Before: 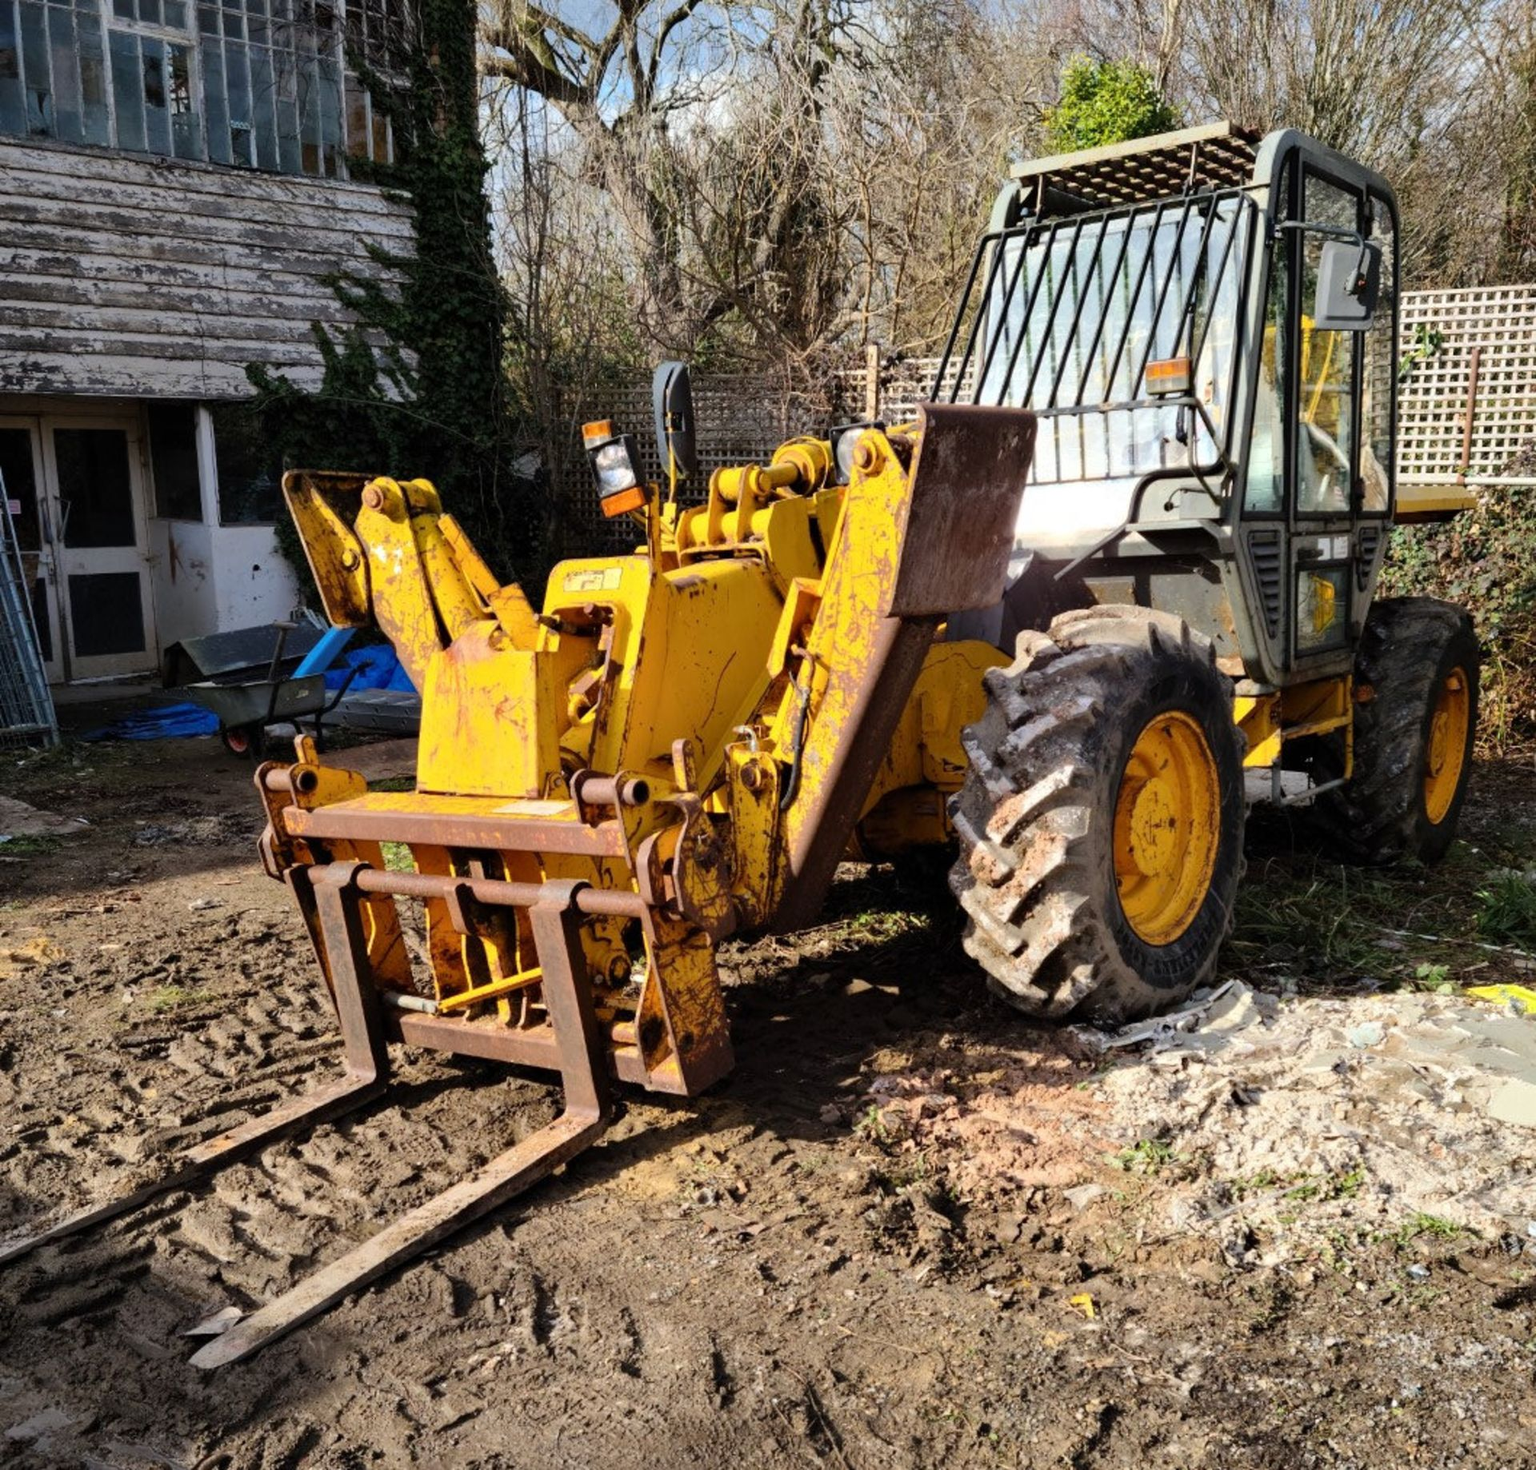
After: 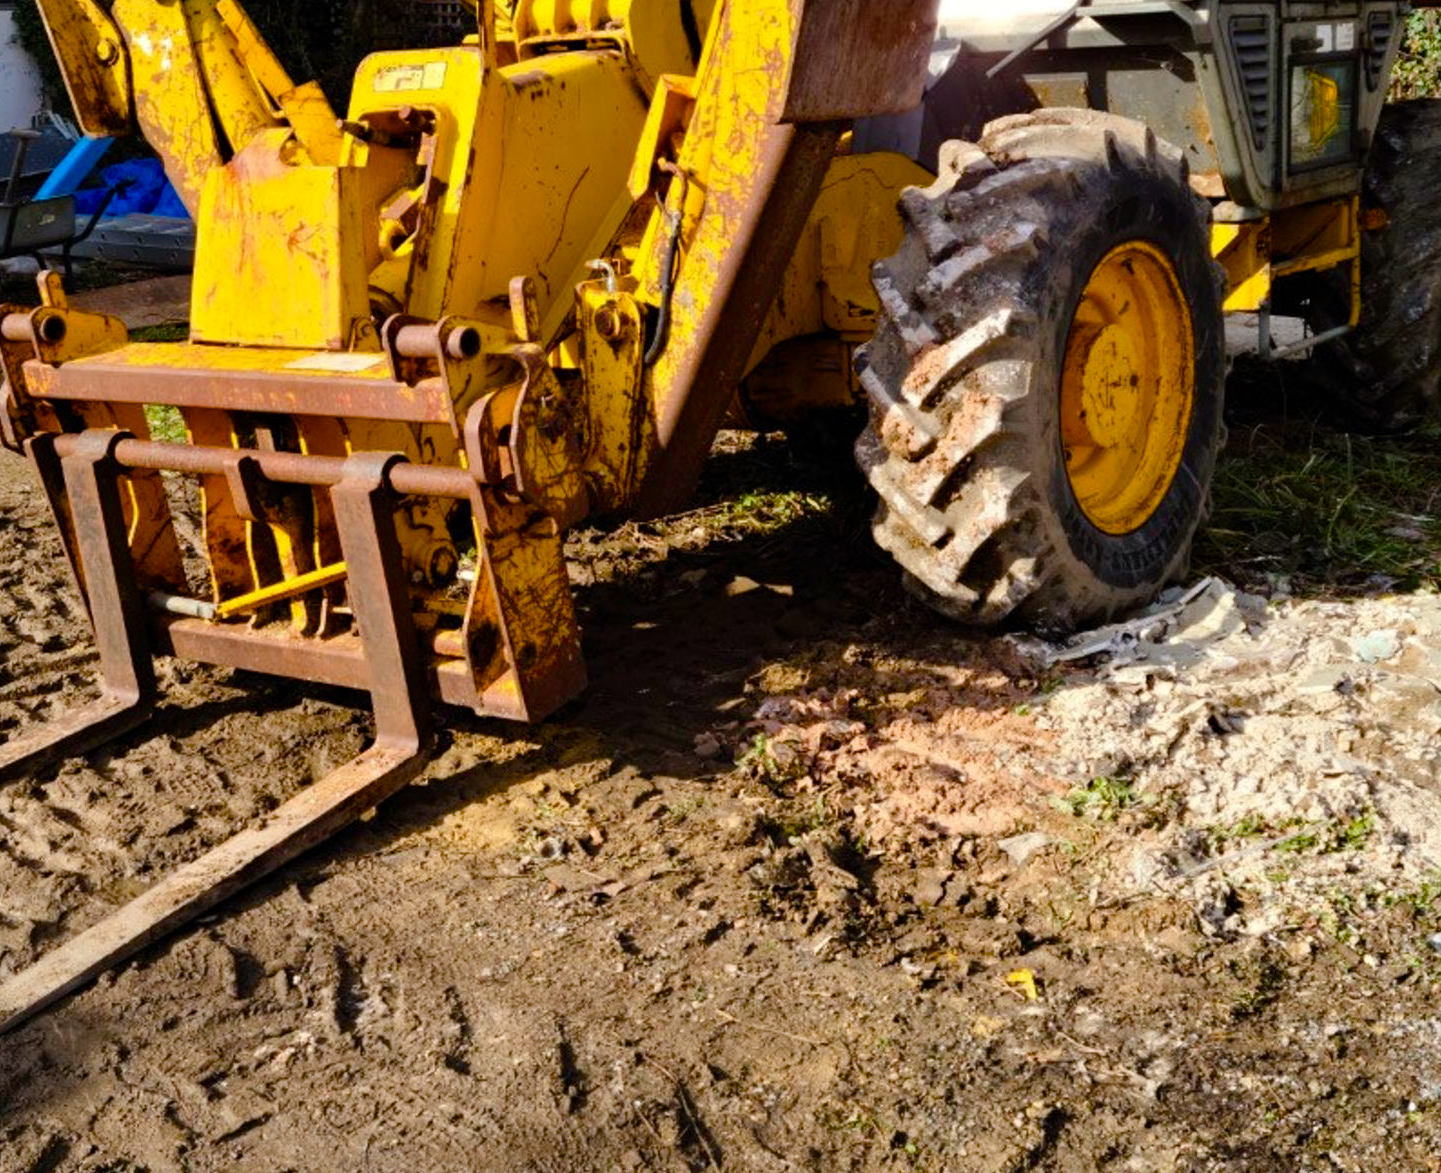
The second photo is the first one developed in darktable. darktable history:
crop and rotate: left 17.247%, top 35.257%, right 7.69%, bottom 0.887%
color balance rgb: shadows lift › chroma 2.033%, shadows lift › hue 214.15°, power › luminance -3.757%, power › chroma 0.58%, power › hue 40.18°, linear chroma grading › global chroma 9.833%, perceptual saturation grading › global saturation 20%, perceptual saturation grading › highlights -24.75%, perceptual saturation grading › shadows 50.155%
